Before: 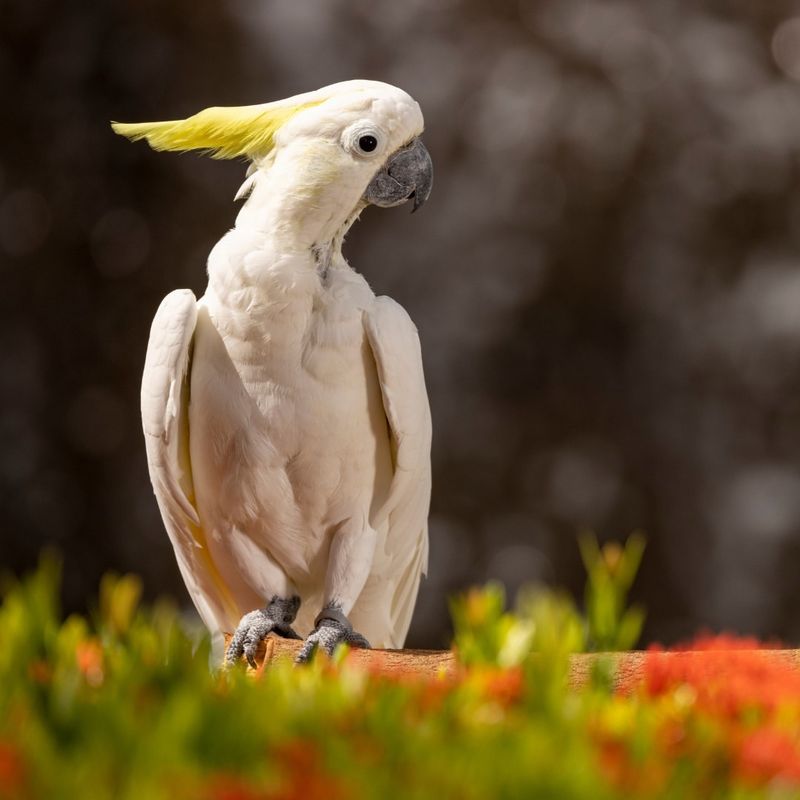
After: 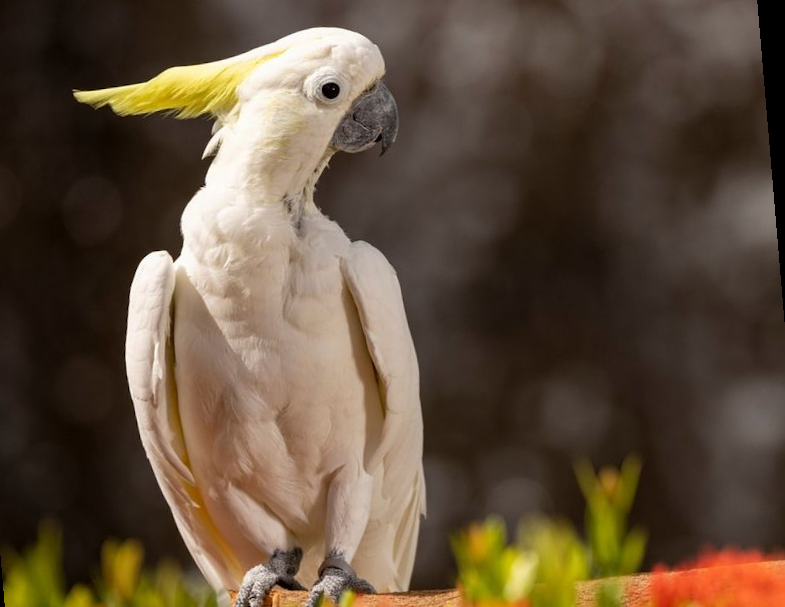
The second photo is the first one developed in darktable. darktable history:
rotate and perspective: rotation -4.86°, automatic cropping off
crop: left 5.596%, top 10.314%, right 3.534%, bottom 19.395%
